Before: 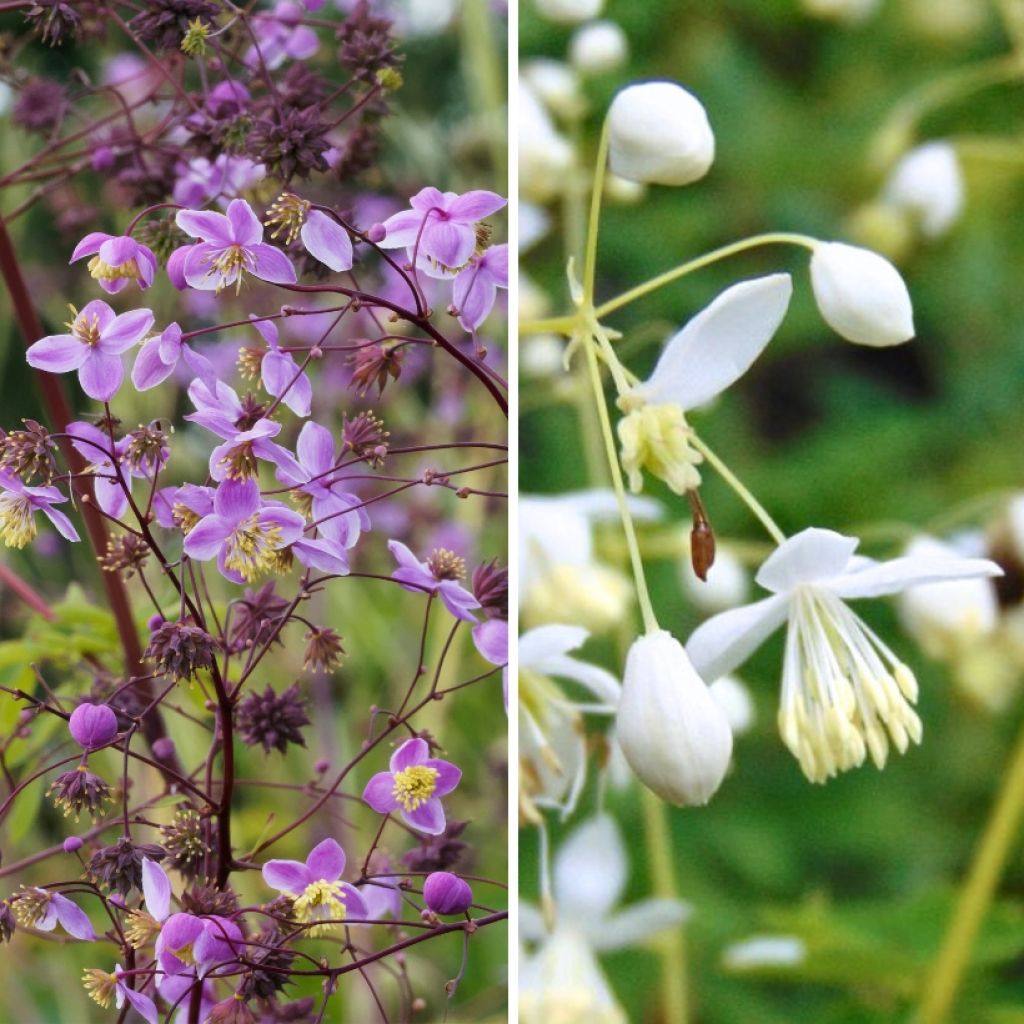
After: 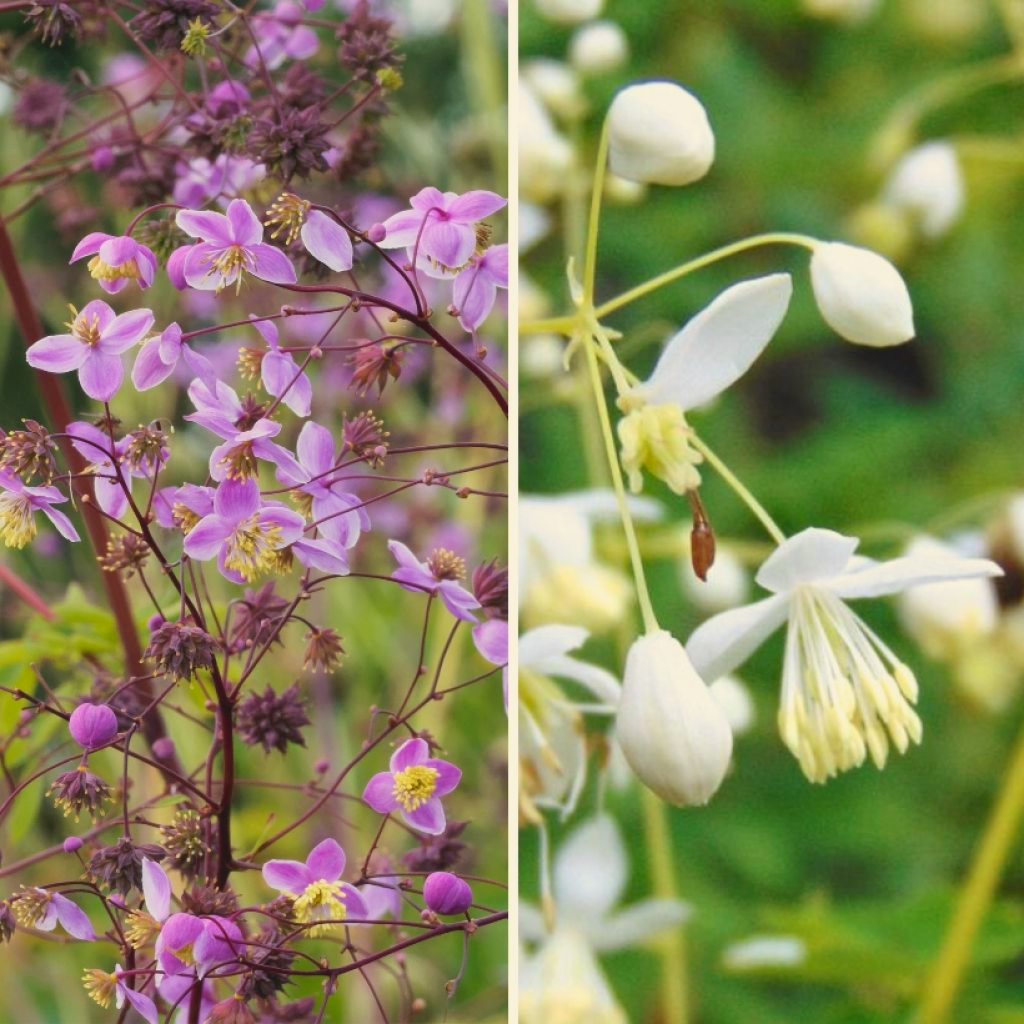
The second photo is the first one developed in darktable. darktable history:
contrast brightness saturation: contrast -0.1, brightness 0.05, saturation 0.08
white balance: red 1.029, blue 0.92
